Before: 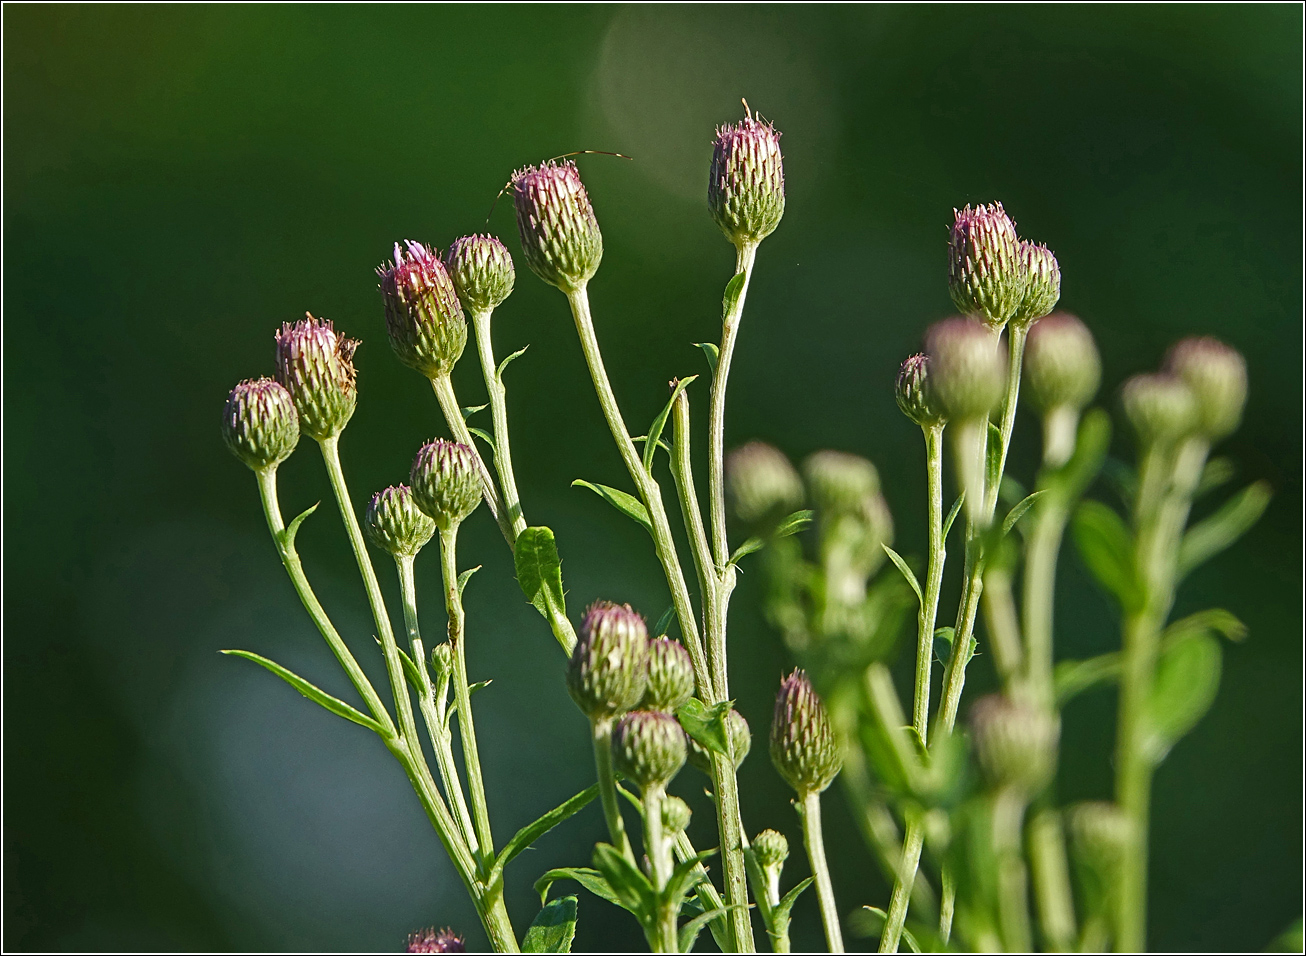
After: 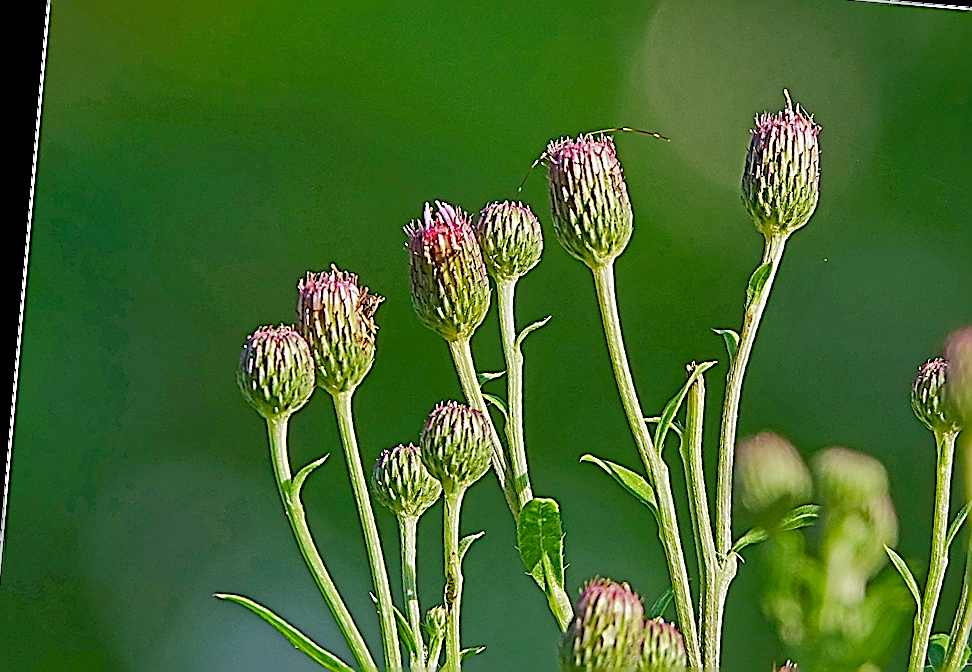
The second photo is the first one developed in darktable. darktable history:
exposure: exposure 0.605 EV, compensate highlight preservation false
crop and rotate: angle -4.99°, left 2.135%, top 6.864%, right 27.596%, bottom 30.012%
local contrast: mode bilateral grid, contrast 20, coarseness 50, detail 119%, midtone range 0.2
contrast brightness saturation: contrast 0.044, saturation 0.151
shadows and highlights: on, module defaults
sharpen: amount 1.994
color balance rgb: global offset › luminance -0.498%, perceptual saturation grading › global saturation 0.824%, contrast -29.617%
